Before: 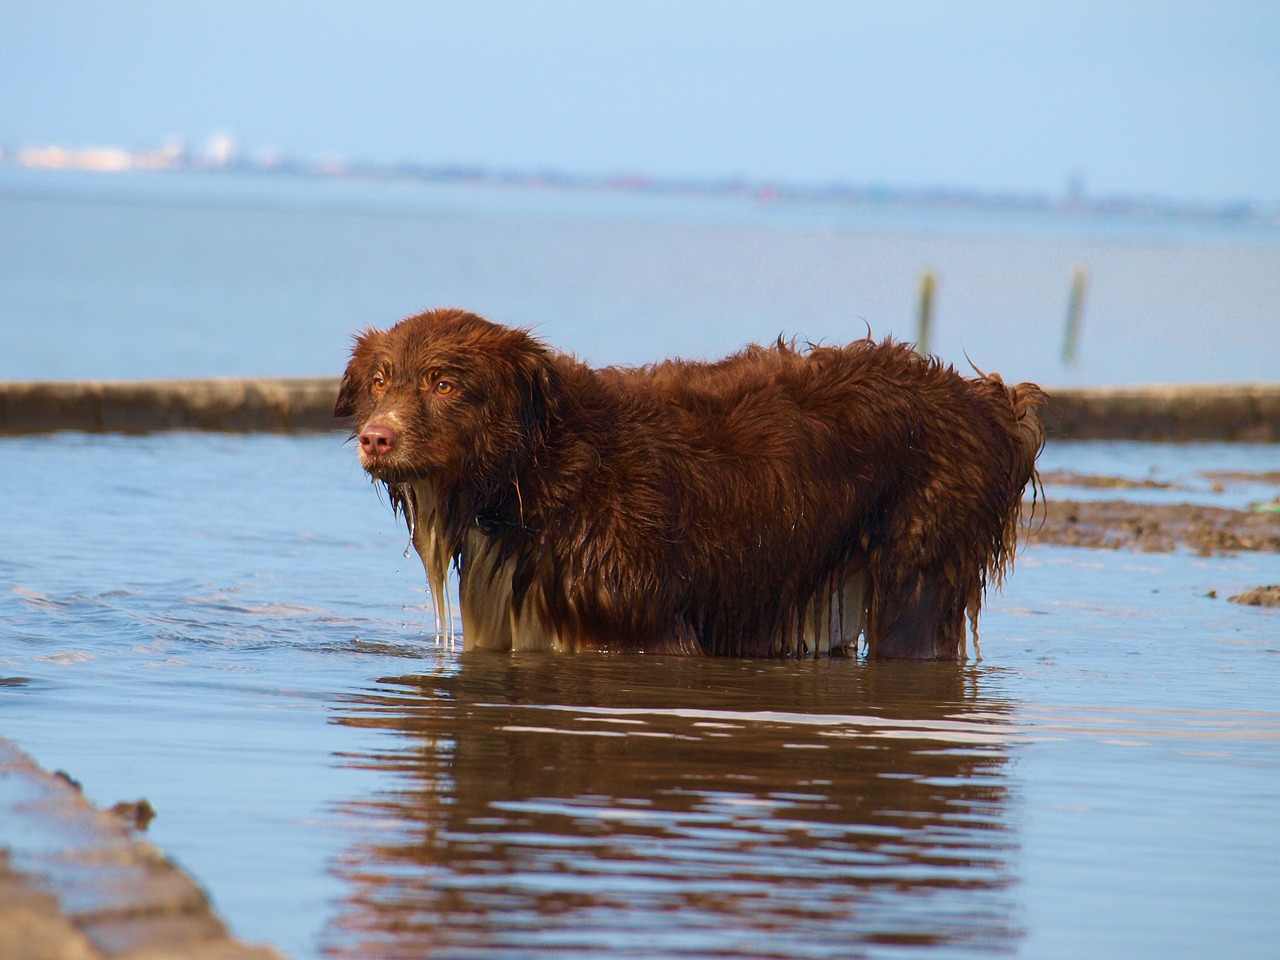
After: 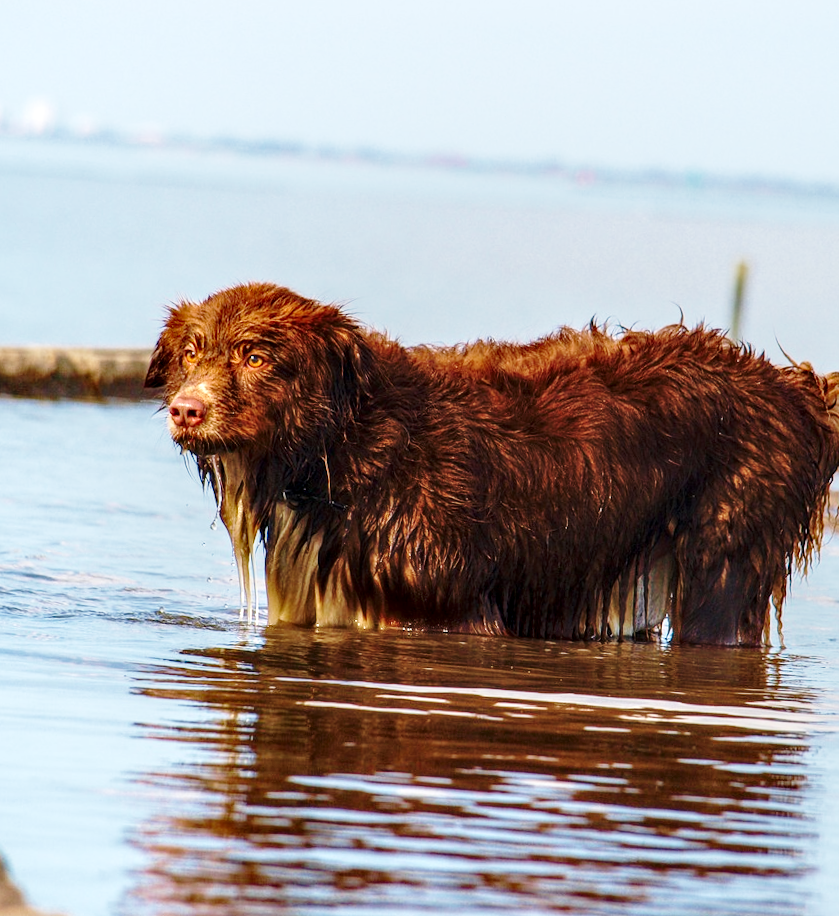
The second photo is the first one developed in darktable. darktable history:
local contrast: highlights 20%, detail 150%
rotate and perspective: rotation 1.57°, crop left 0.018, crop right 0.982, crop top 0.039, crop bottom 0.961
crop and rotate: left 14.385%, right 18.948%
base curve: curves: ch0 [(0, 0) (0.032, 0.037) (0.105, 0.228) (0.435, 0.76) (0.856, 0.983) (1, 1)], preserve colors none
